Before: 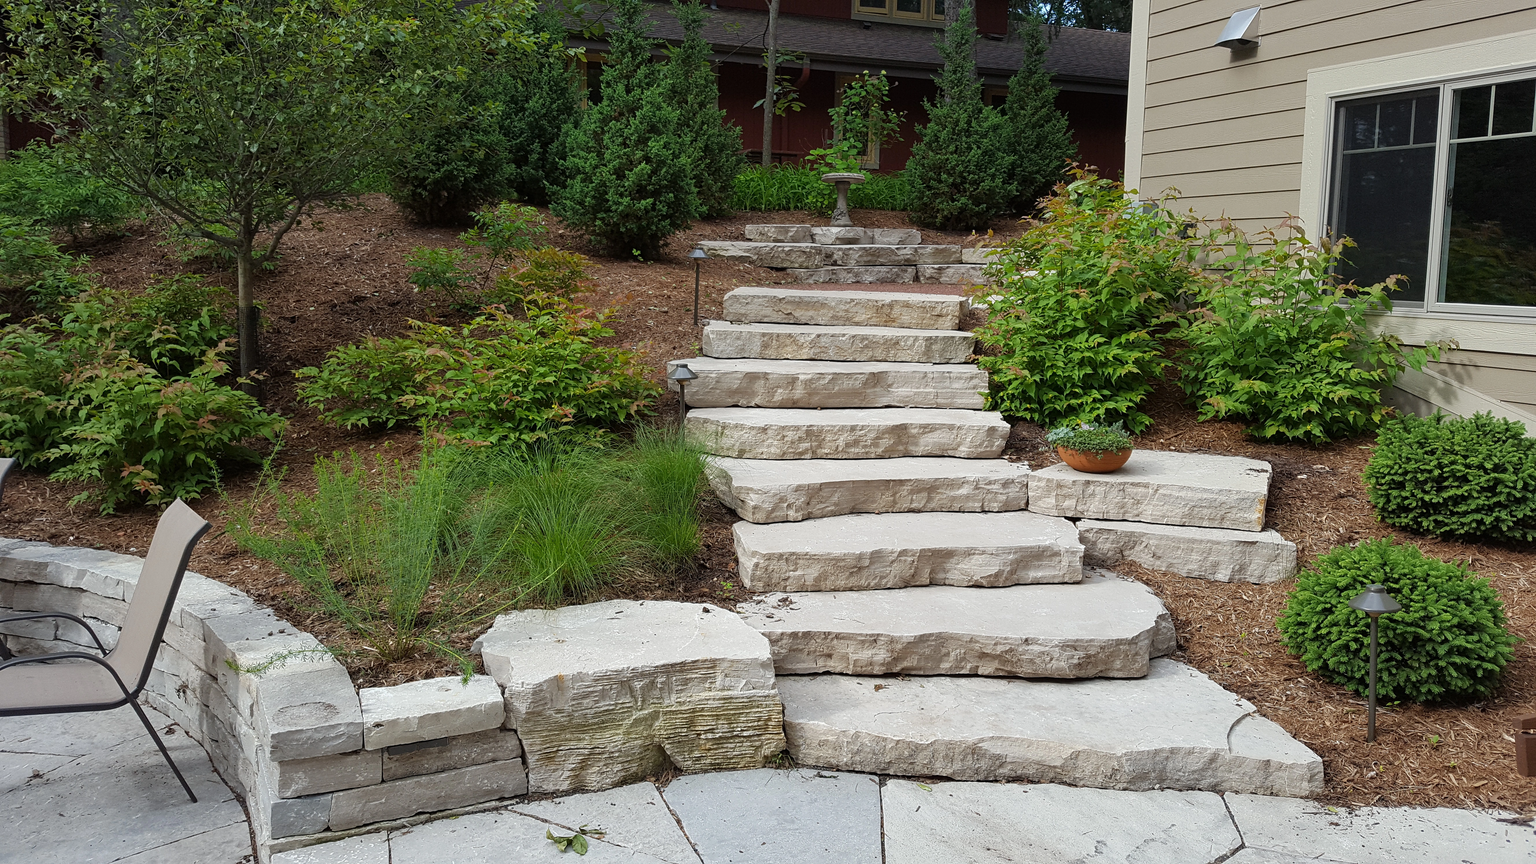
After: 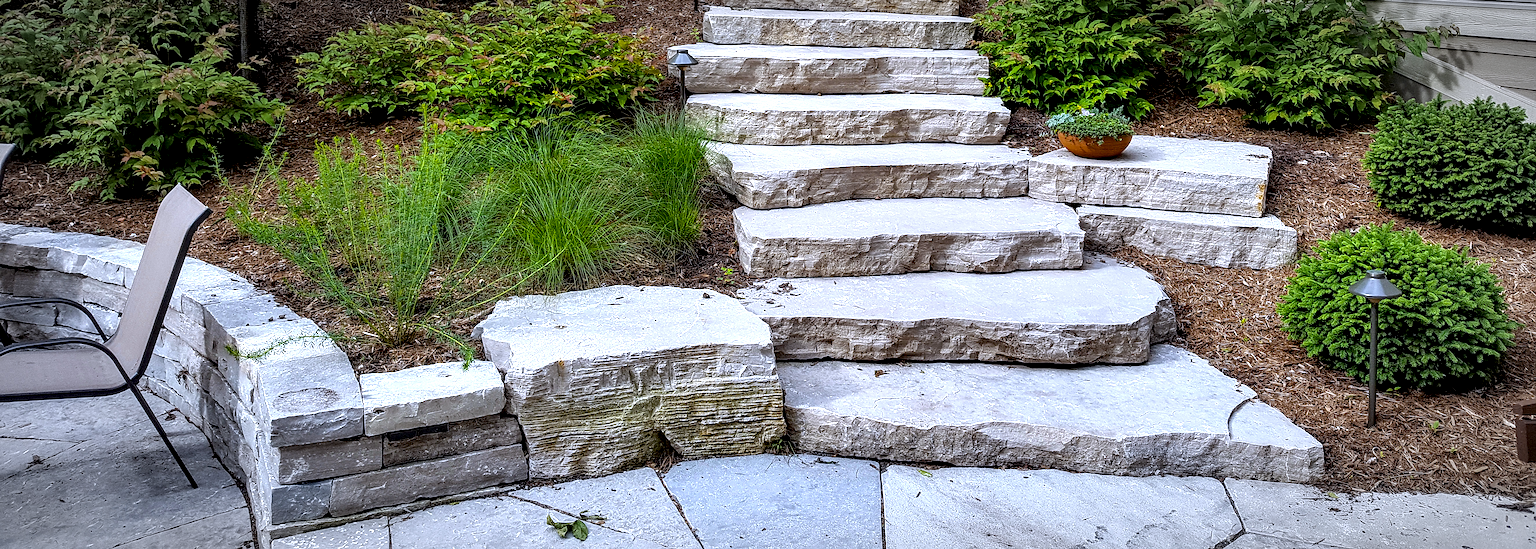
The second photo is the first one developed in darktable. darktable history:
white balance: red 0.967, blue 1.119, emerald 0.756
sharpen: on, module defaults
vignetting: automatic ratio true
crop and rotate: top 36.435%
color zones: curves: ch0 [(0.068, 0.464) (0.25, 0.5) (0.48, 0.508) (0.75, 0.536) (0.886, 0.476) (0.967, 0.456)]; ch1 [(0.066, 0.456) (0.25, 0.5) (0.616, 0.508) (0.746, 0.56) (0.934, 0.444)]
color balance rgb: linear chroma grading › global chroma 15%, perceptual saturation grading › global saturation 30%
local contrast: detail 203%
